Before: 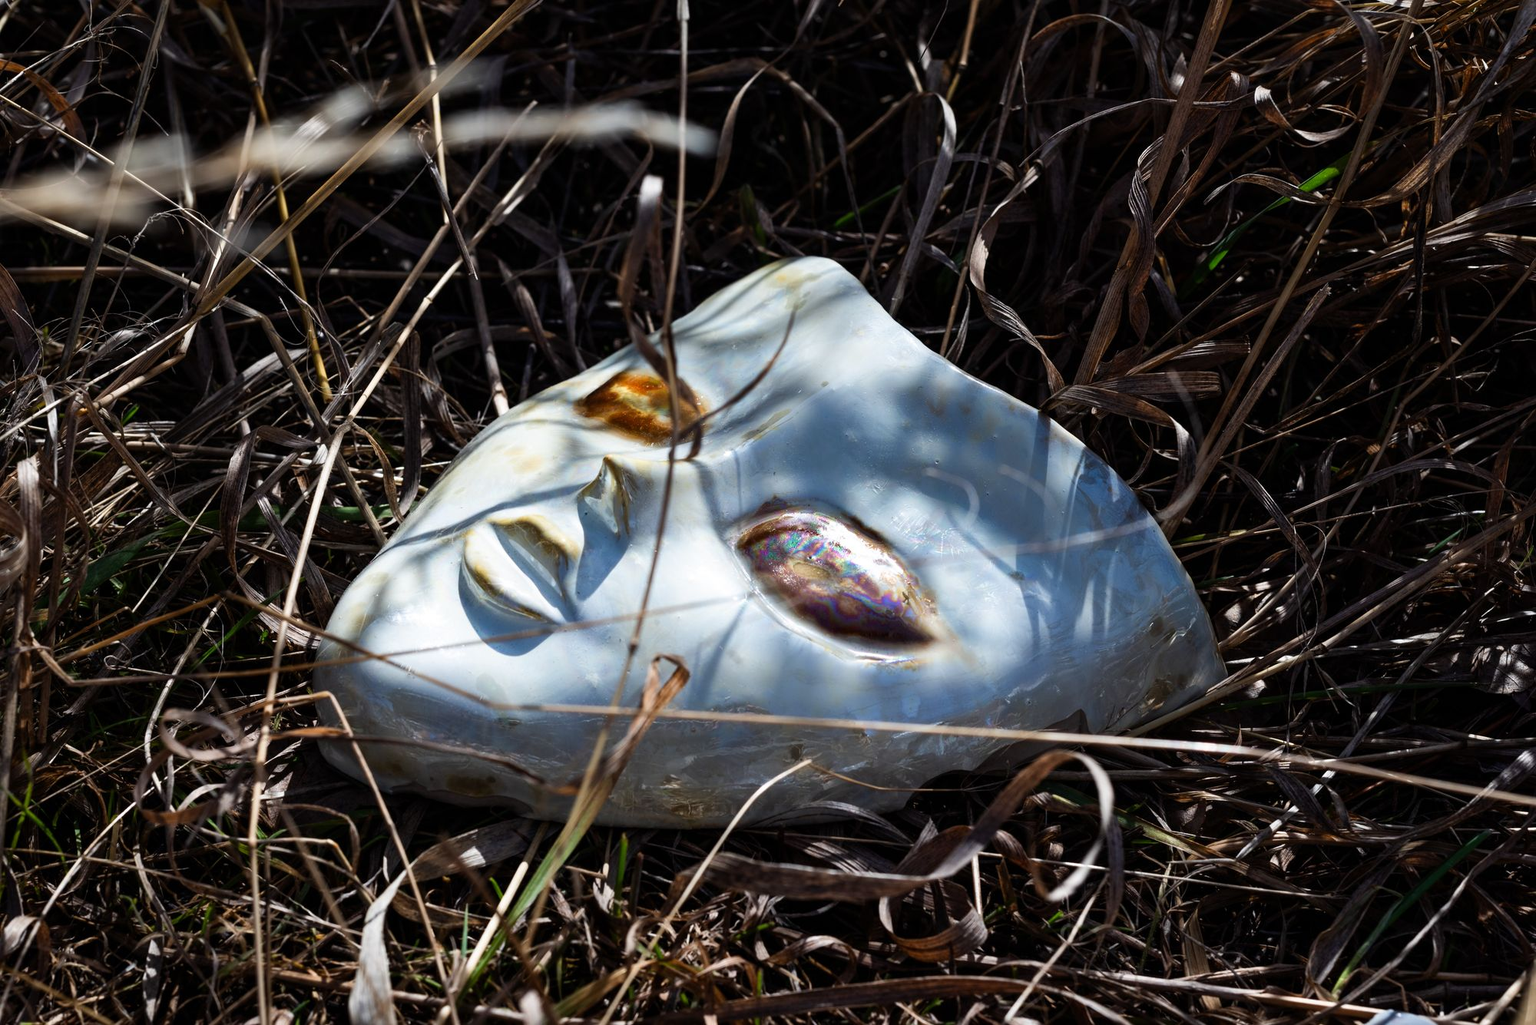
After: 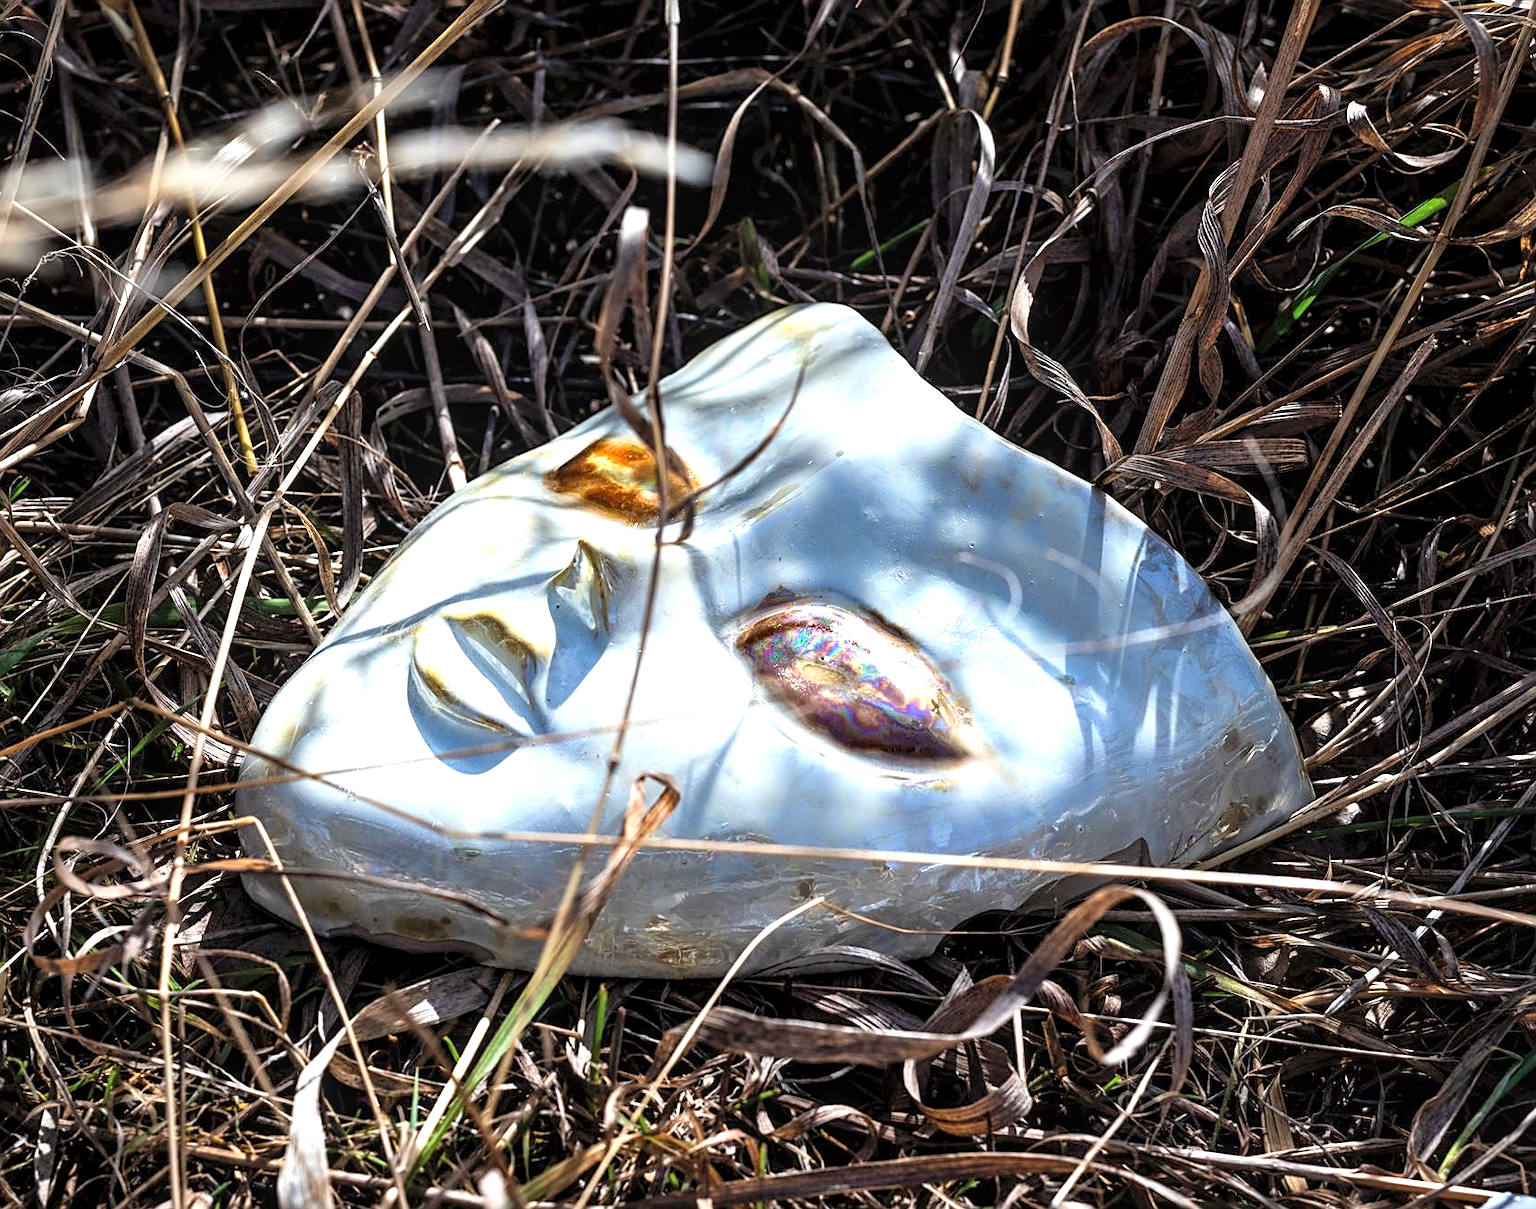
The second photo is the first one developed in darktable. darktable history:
exposure: black level correction 0.001, exposure 0.954 EV, compensate highlight preservation false
local contrast: on, module defaults
sharpen: on, module defaults
contrast brightness saturation: brightness 0.145
crop: left 7.438%, right 7.844%
